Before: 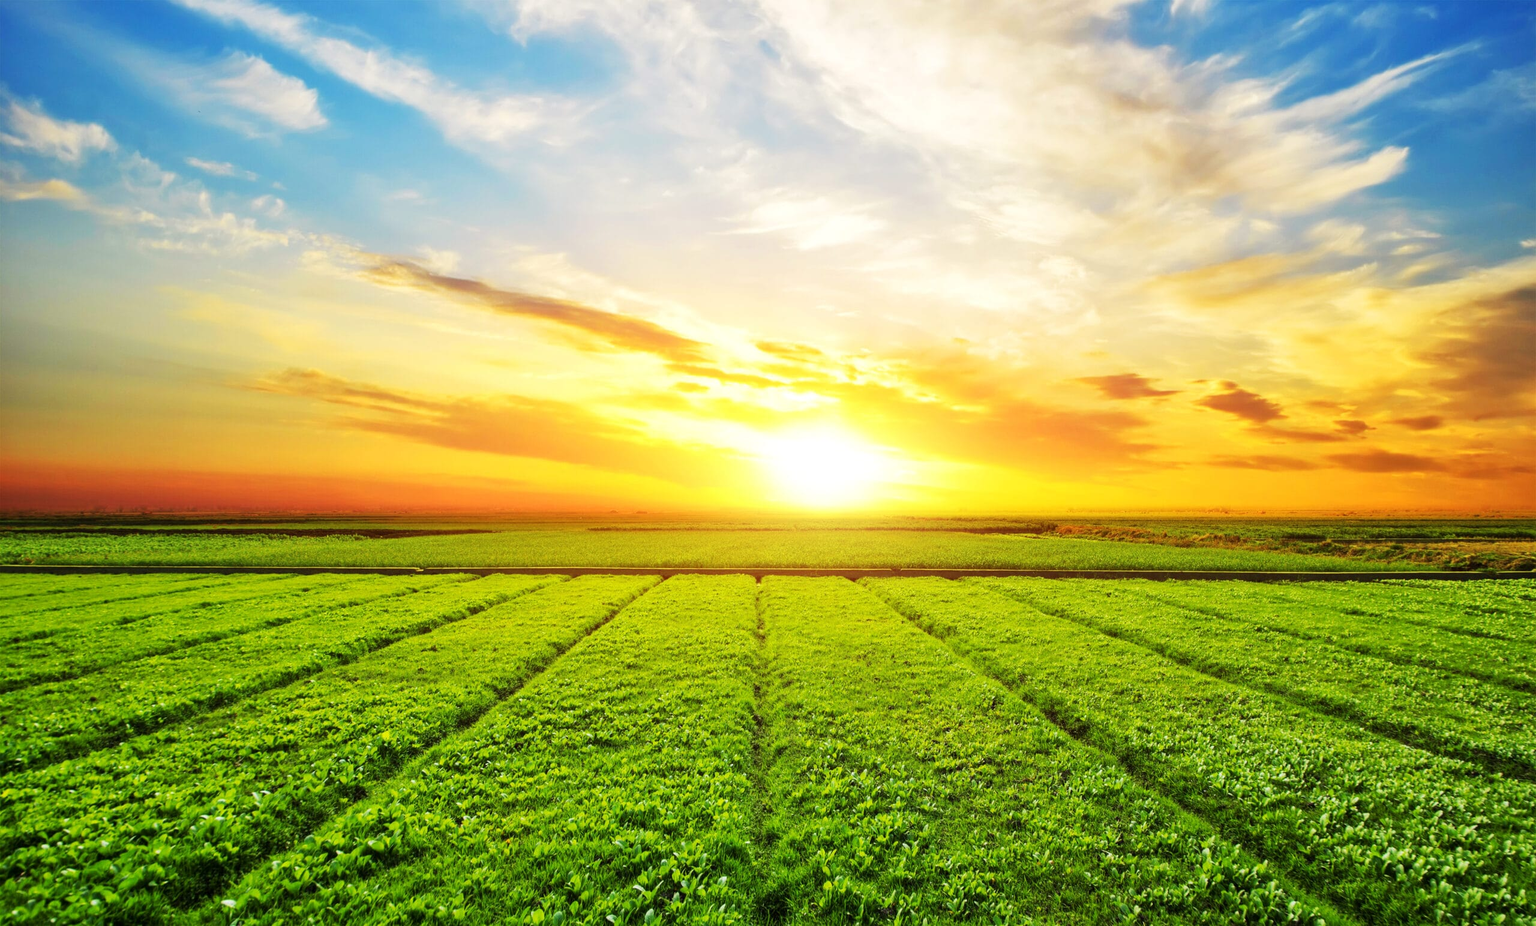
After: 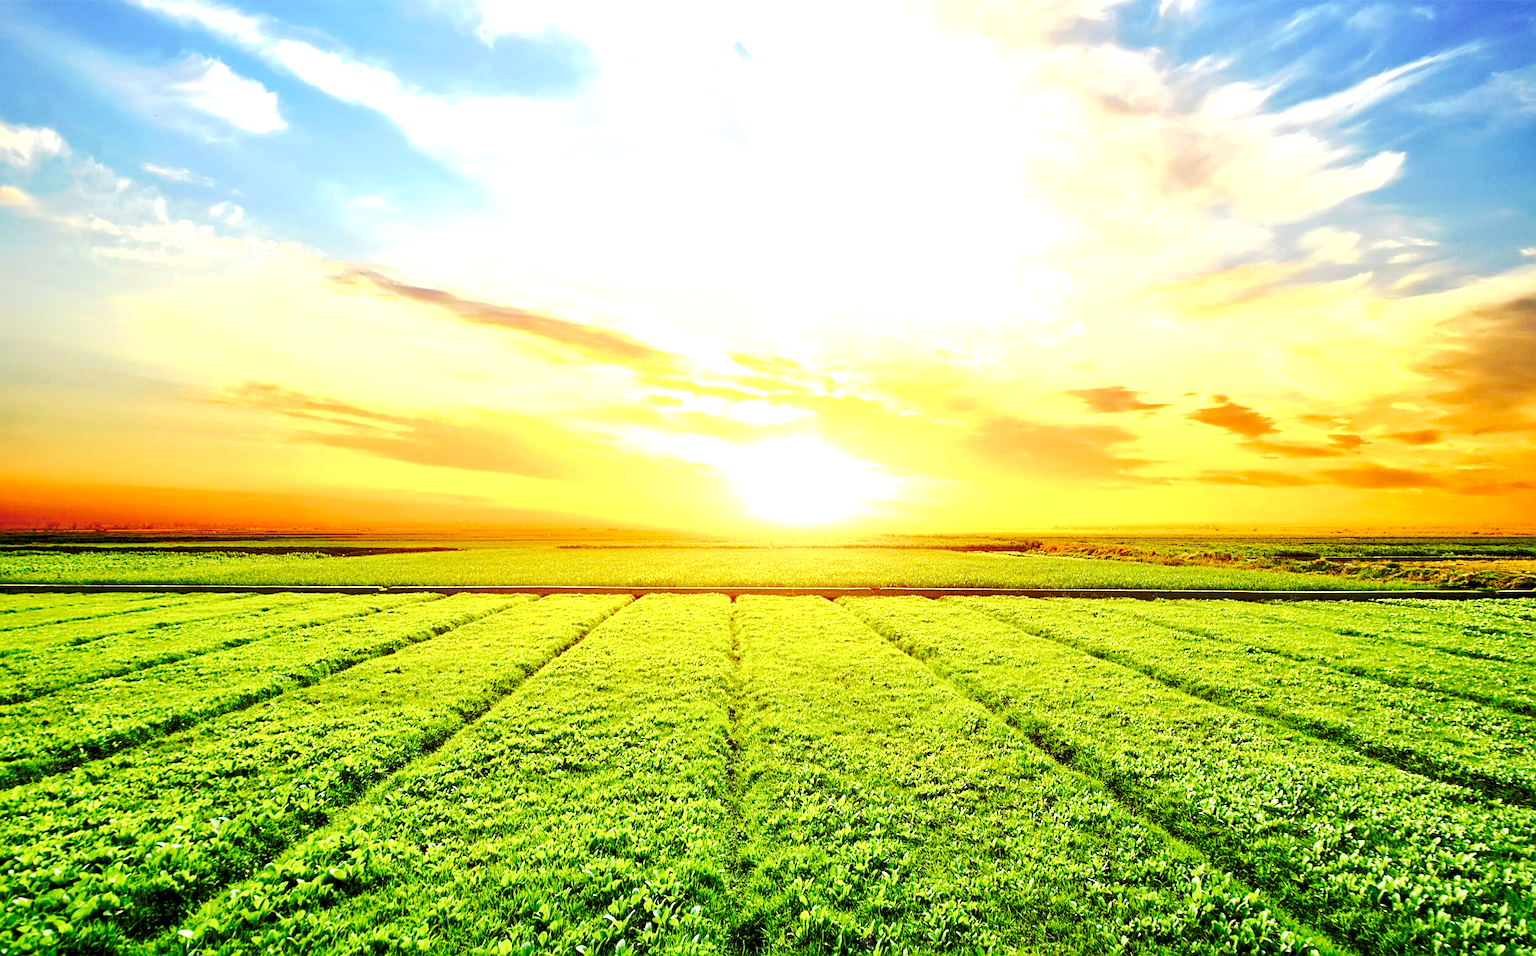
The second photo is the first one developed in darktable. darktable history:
crop and rotate: left 3.238%
tone curve: curves: ch0 [(0, 0) (0.003, 0.14) (0.011, 0.141) (0.025, 0.141) (0.044, 0.142) (0.069, 0.146) (0.1, 0.151) (0.136, 0.16) (0.177, 0.182) (0.224, 0.214) (0.277, 0.272) (0.335, 0.35) (0.399, 0.453) (0.468, 0.548) (0.543, 0.634) (0.623, 0.715) (0.709, 0.778) (0.801, 0.848) (0.898, 0.902) (1, 1)], preserve colors none
exposure: black level correction 0.012, exposure 0.7 EV, compensate exposure bias true, compensate highlight preservation false
local contrast: mode bilateral grid, contrast 20, coarseness 50, detail 120%, midtone range 0.2
sharpen: on, module defaults
